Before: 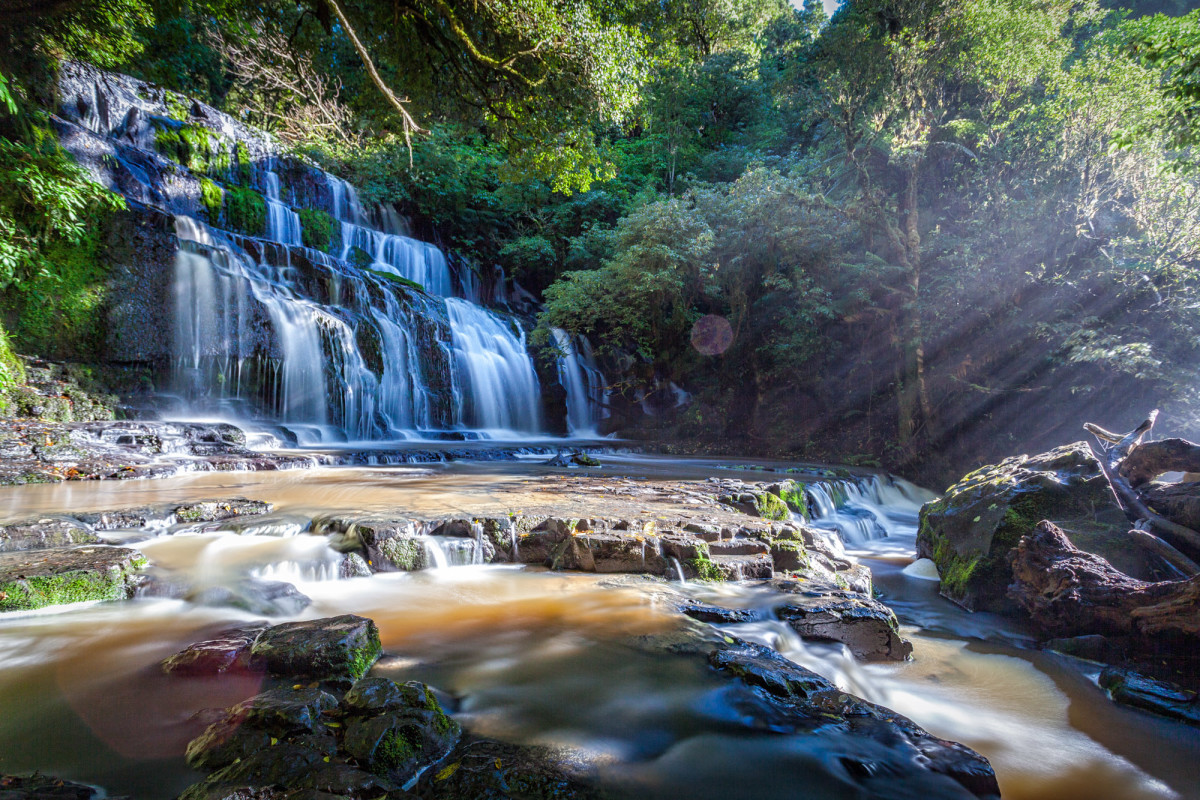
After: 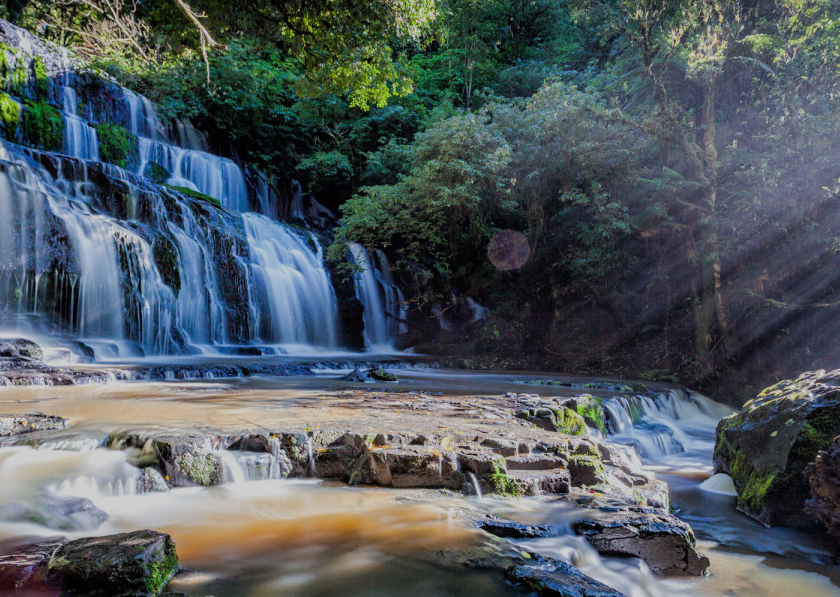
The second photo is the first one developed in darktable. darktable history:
filmic rgb: black relative exposure -7.65 EV, white relative exposure 4.56 EV, threshold 2.98 EV, hardness 3.61, iterations of high-quality reconstruction 10, enable highlight reconstruction true
exposure: exposure -0.153 EV, compensate highlight preservation false
crop and rotate: left 16.933%, top 10.747%, right 12.996%, bottom 14.511%
